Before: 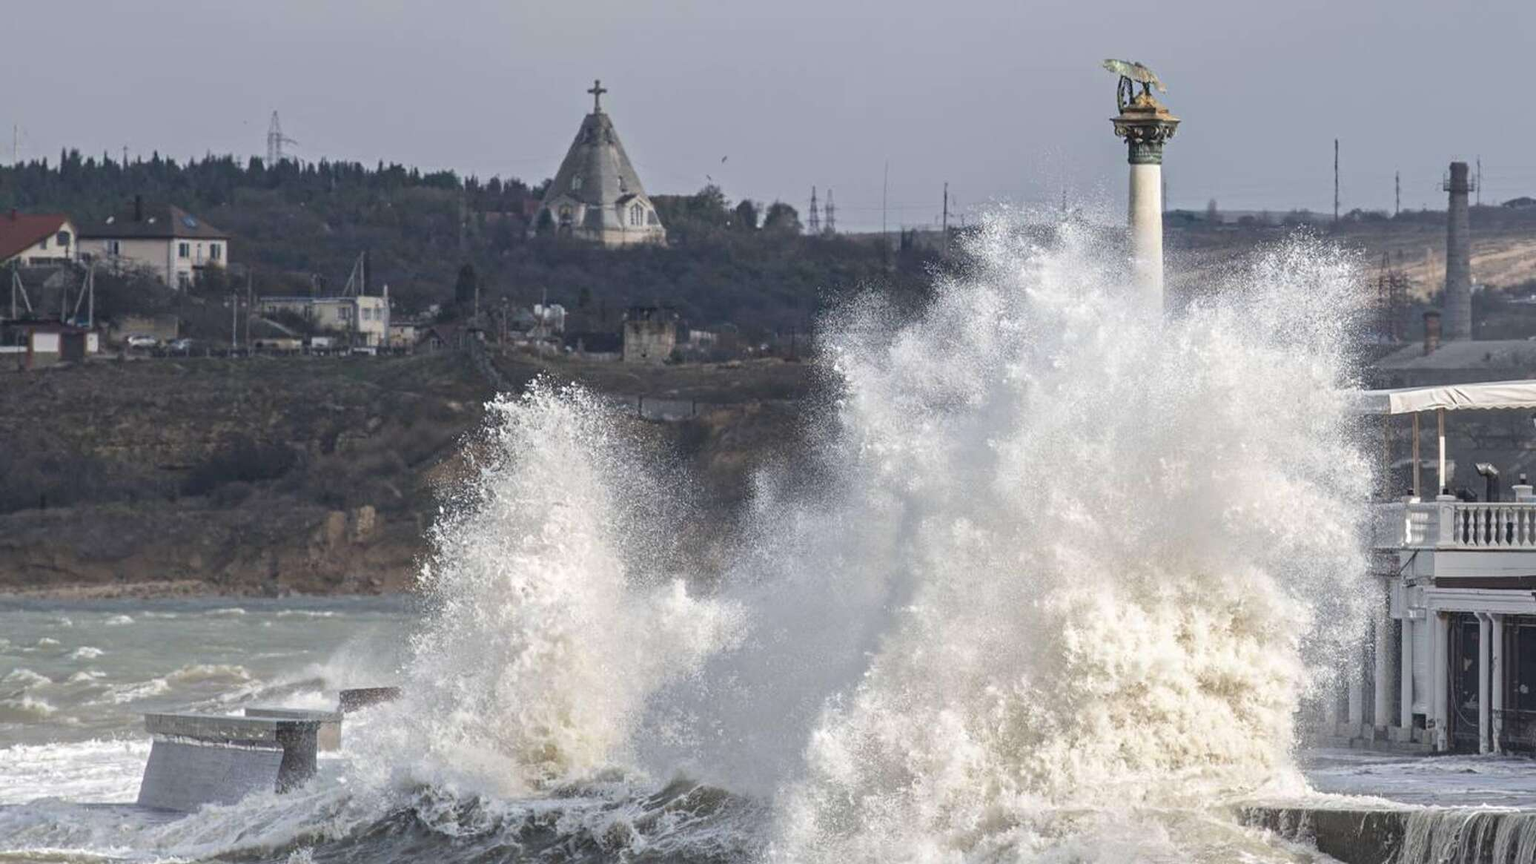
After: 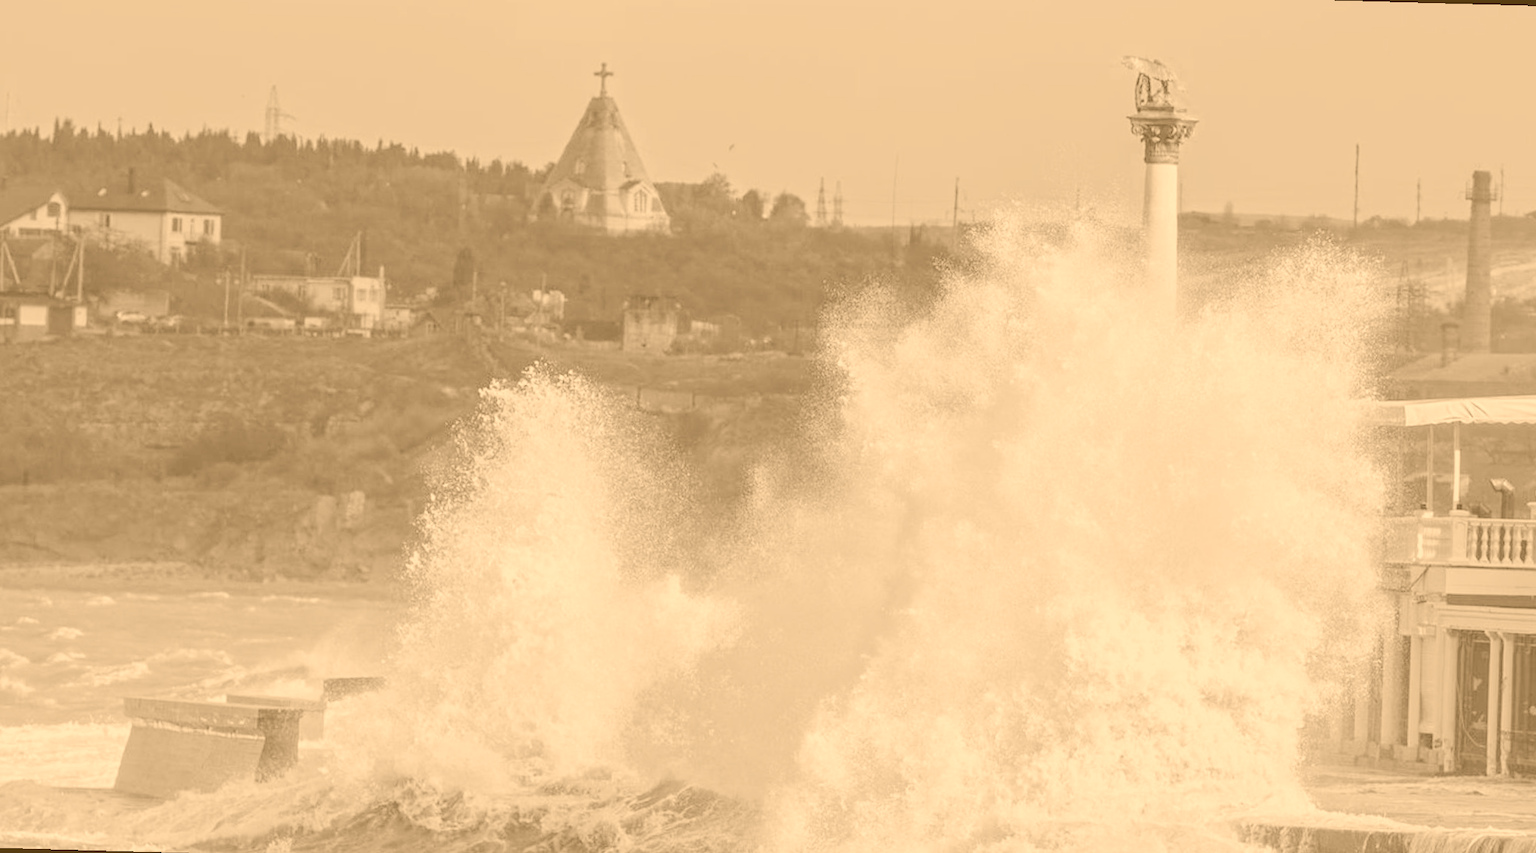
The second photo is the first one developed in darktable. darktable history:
exposure: exposure -0.177 EV, compensate highlight preservation false
colorize: hue 28.8°, source mix 100%
rotate and perspective: rotation 1.57°, crop left 0.018, crop right 0.982, crop top 0.039, crop bottom 0.961
filmic rgb: black relative exposure -16 EV, white relative exposure 8 EV, threshold 3 EV, hardness 4.17, latitude 50%, contrast 0.5, color science v5 (2021), contrast in shadows safe, contrast in highlights safe, enable highlight reconstruction true
